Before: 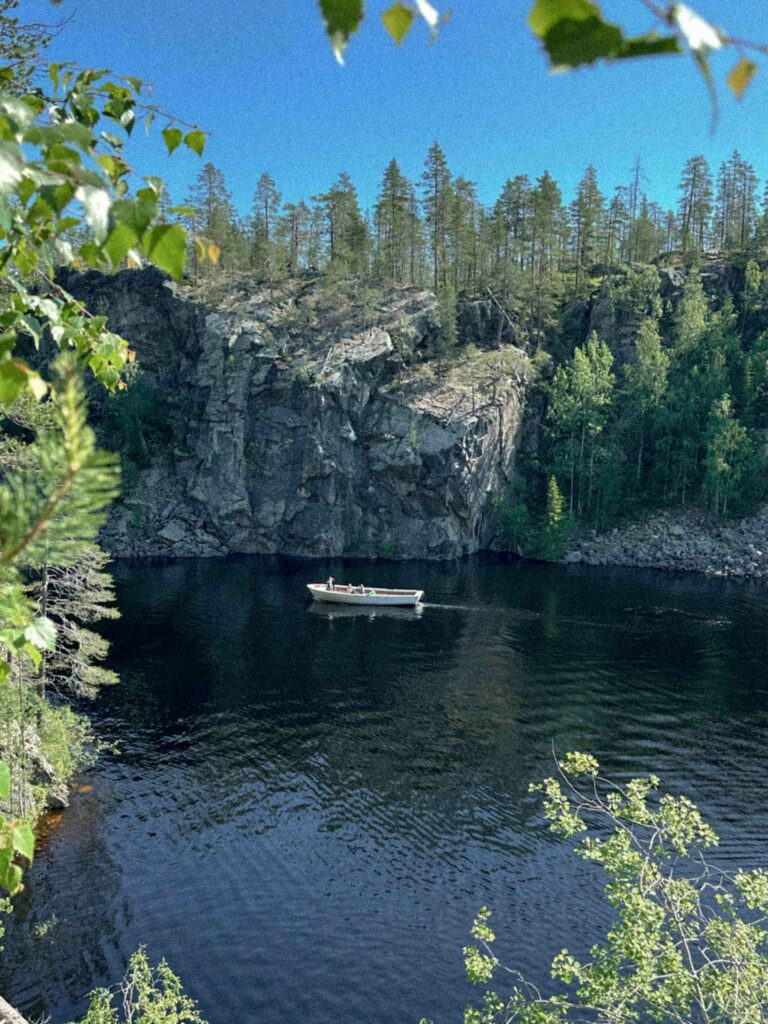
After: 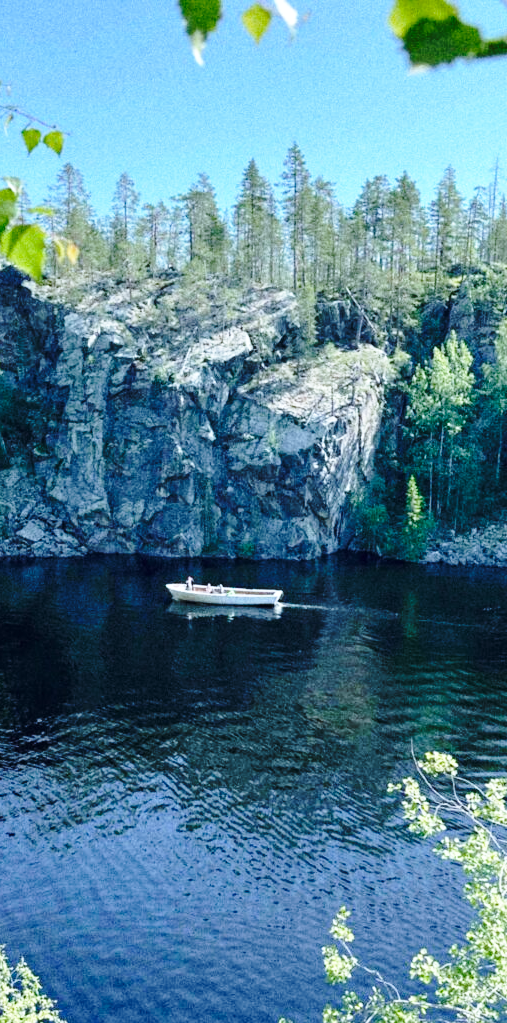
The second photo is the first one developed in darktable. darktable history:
exposure: exposure 0.2 EV, compensate highlight preservation false
crop and rotate: left 18.442%, right 15.508%
white balance: red 0.924, blue 1.095
base curve: curves: ch0 [(0, 0) (0.032, 0.037) (0.105, 0.228) (0.435, 0.76) (0.856, 0.983) (1, 1)], preserve colors none
